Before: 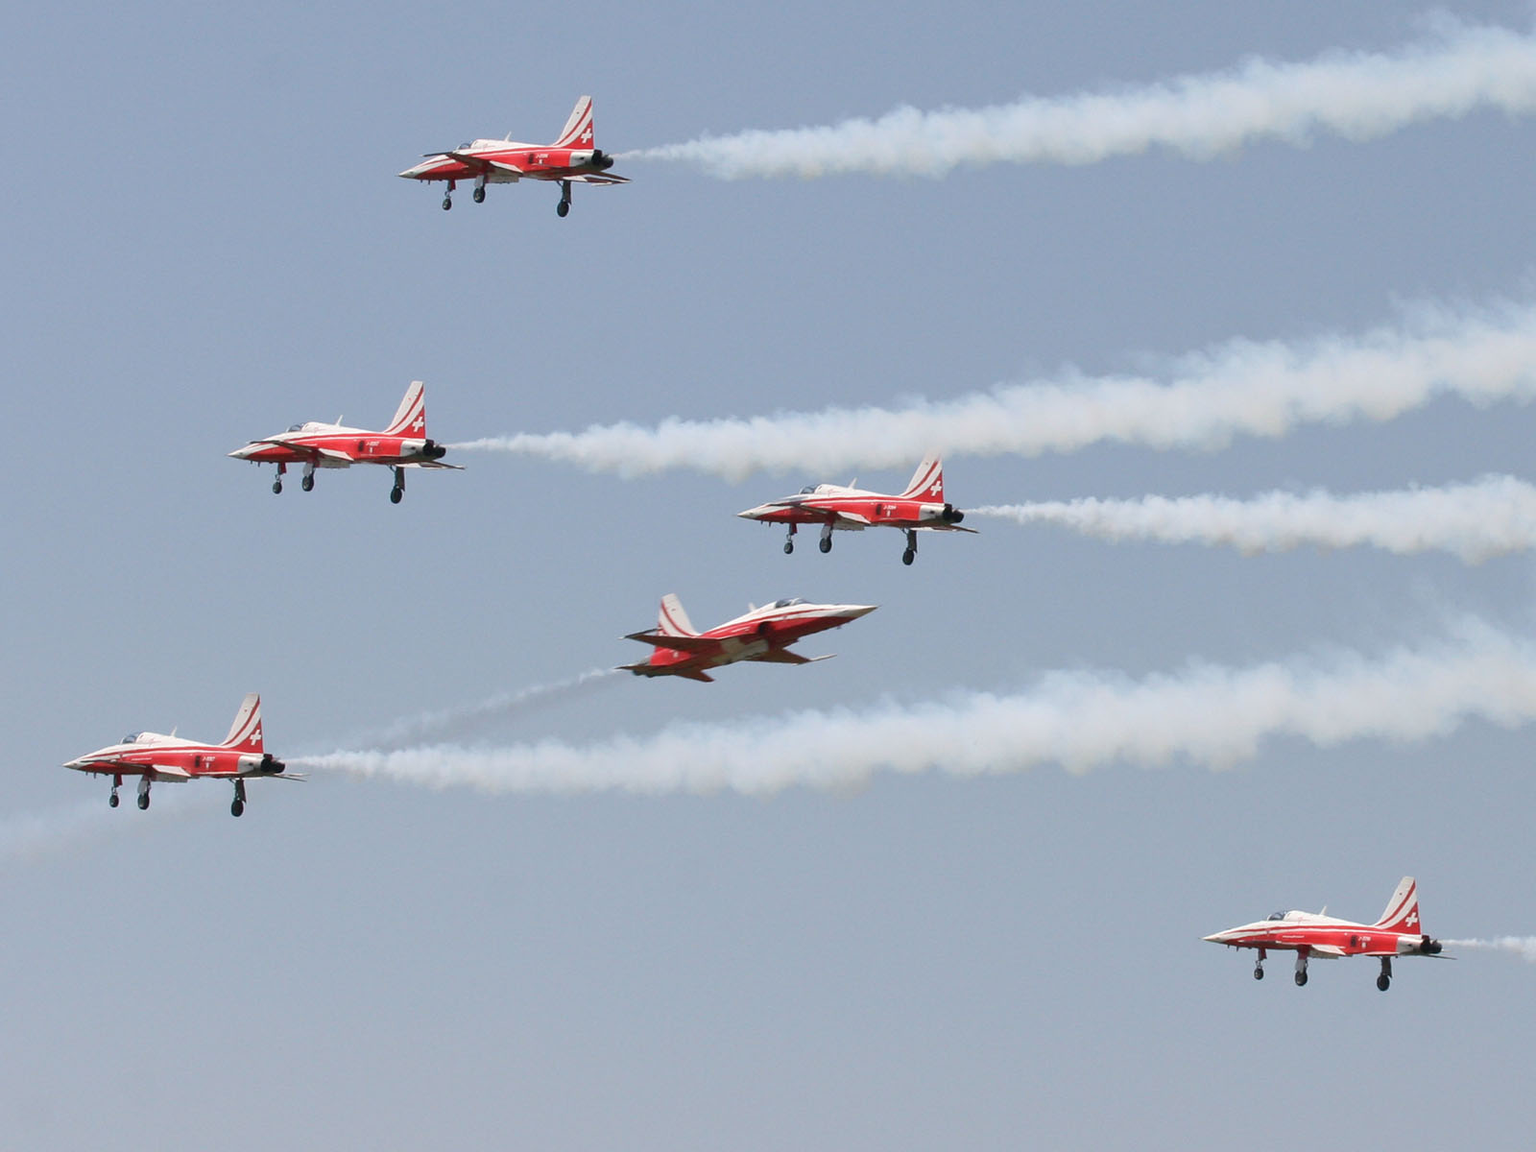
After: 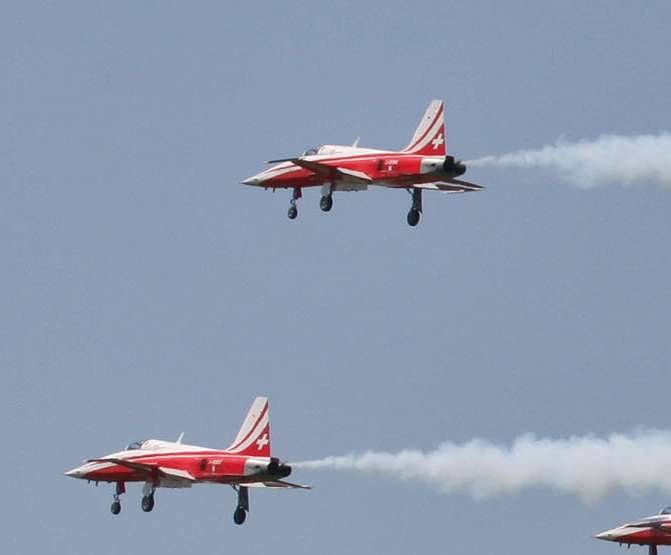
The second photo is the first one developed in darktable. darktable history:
crop and rotate: left 10.817%, top 0.062%, right 47.194%, bottom 53.626%
shadows and highlights: soften with gaussian
